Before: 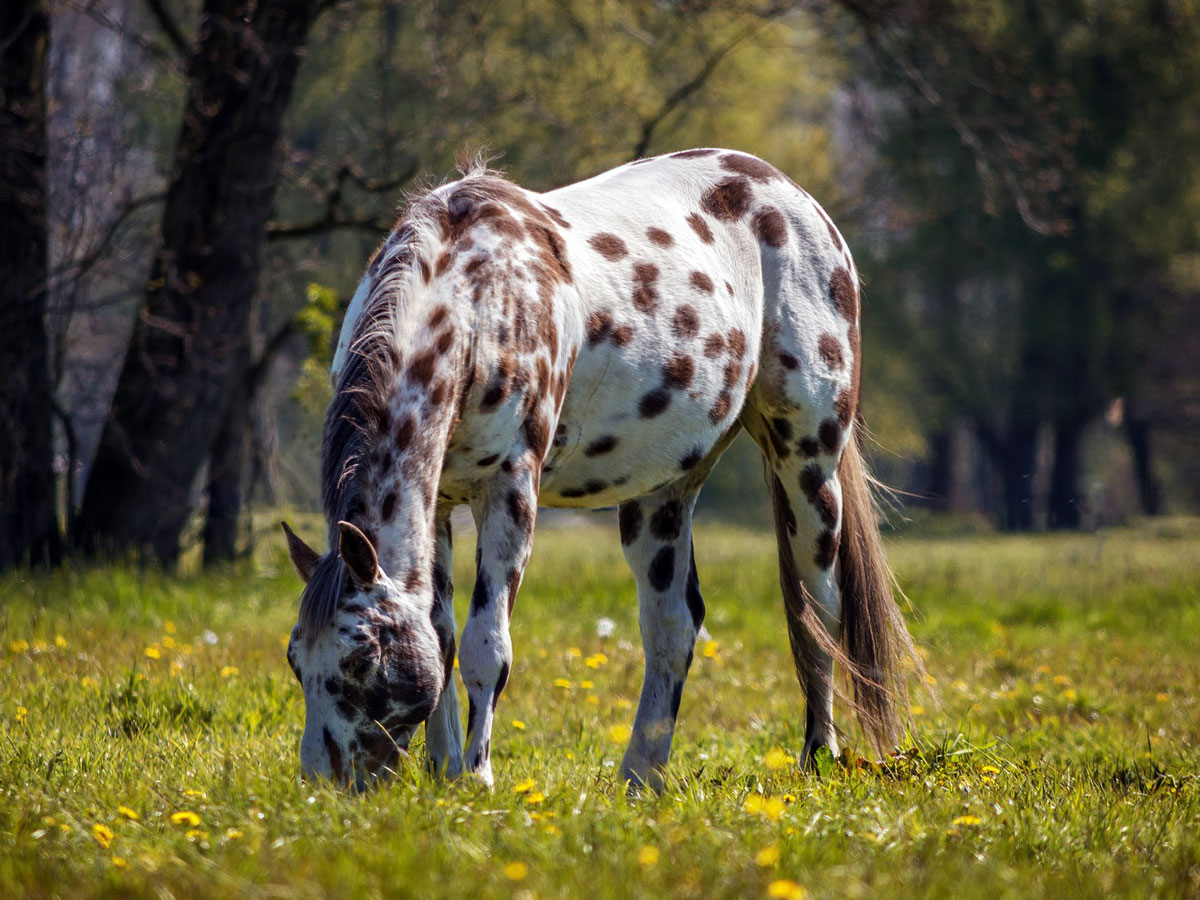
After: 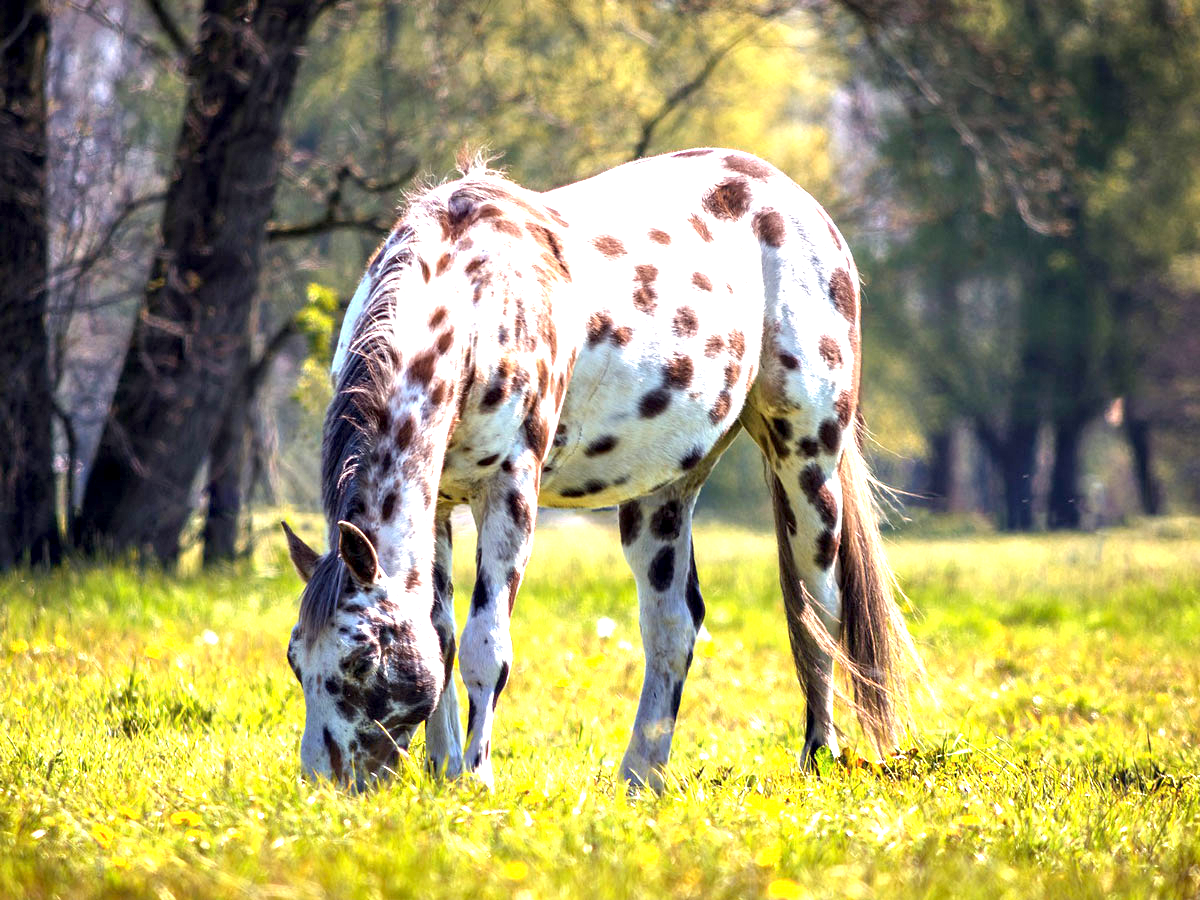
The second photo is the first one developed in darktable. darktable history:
exposure: black level correction 0.001, exposure 1.813 EV, compensate highlight preservation false
